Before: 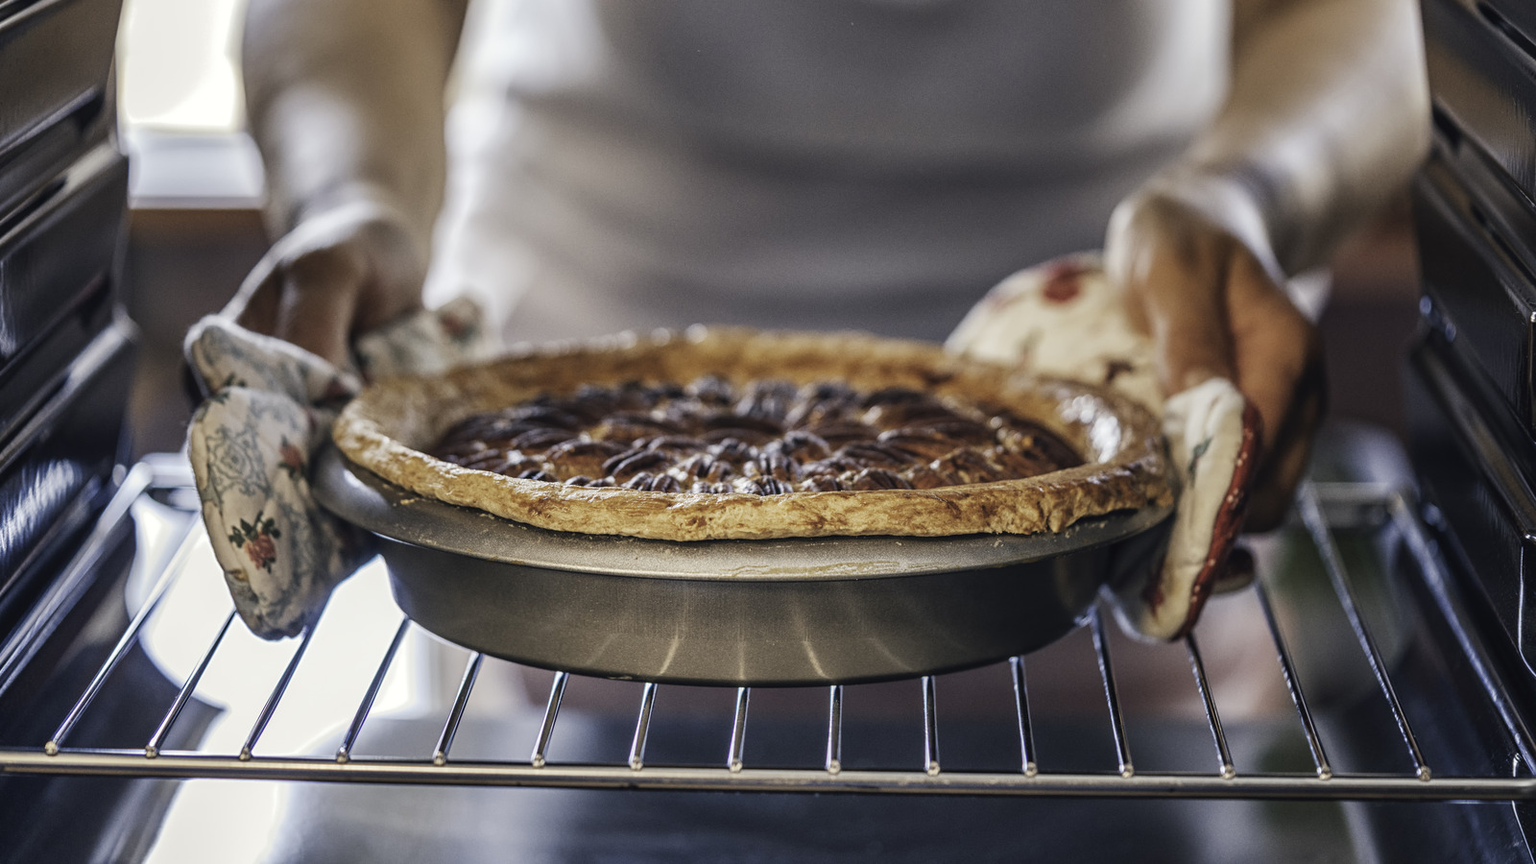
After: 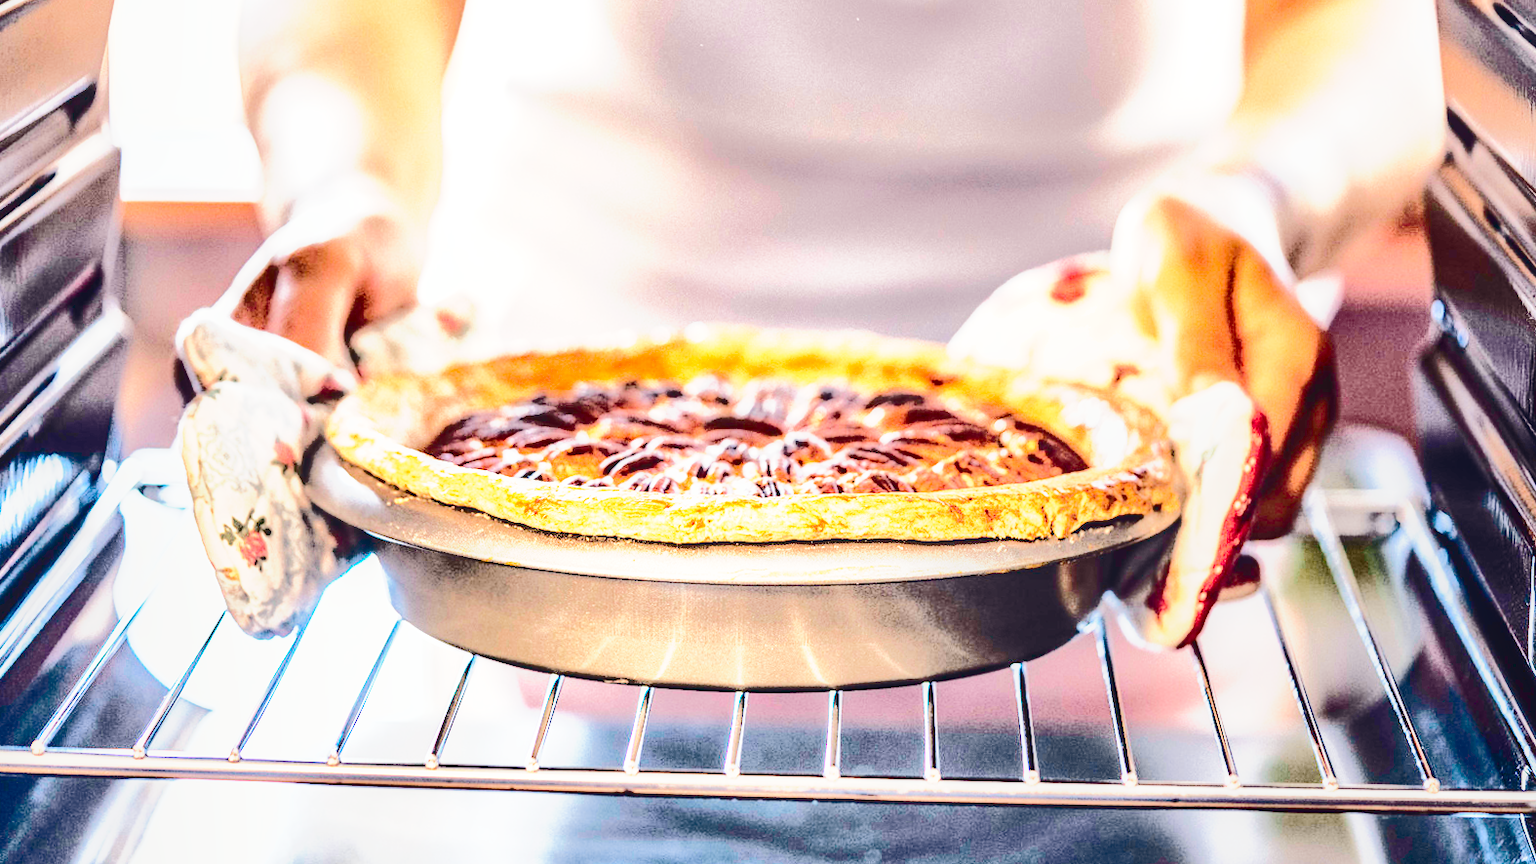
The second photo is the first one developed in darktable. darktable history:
exposure: black level correction 0.001, exposure 1.736 EV, compensate highlight preservation false
contrast brightness saturation: contrast 0.202, brightness -0.114, saturation 0.1
color balance rgb: power › chroma 1.533%, power › hue 27.01°, highlights gain › chroma 1.629%, highlights gain › hue 56.67°, perceptual saturation grading › global saturation 15.993%, global vibrance 14.901%
shadows and highlights: soften with gaussian
base curve: curves: ch0 [(0, 0) (0.025, 0.046) (0.112, 0.277) (0.467, 0.74) (0.814, 0.929) (1, 0.942)], preserve colors none
crop and rotate: angle -0.506°
local contrast: detail 110%
tone curve: curves: ch0 [(0, 0) (0.003, 0.002) (0.011, 0.004) (0.025, 0.005) (0.044, 0.009) (0.069, 0.013) (0.1, 0.017) (0.136, 0.036) (0.177, 0.066) (0.224, 0.102) (0.277, 0.143) (0.335, 0.197) (0.399, 0.268) (0.468, 0.389) (0.543, 0.549) (0.623, 0.714) (0.709, 0.801) (0.801, 0.854) (0.898, 0.9) (1, 1)], color space Lab, independent channels, preserve colors none
